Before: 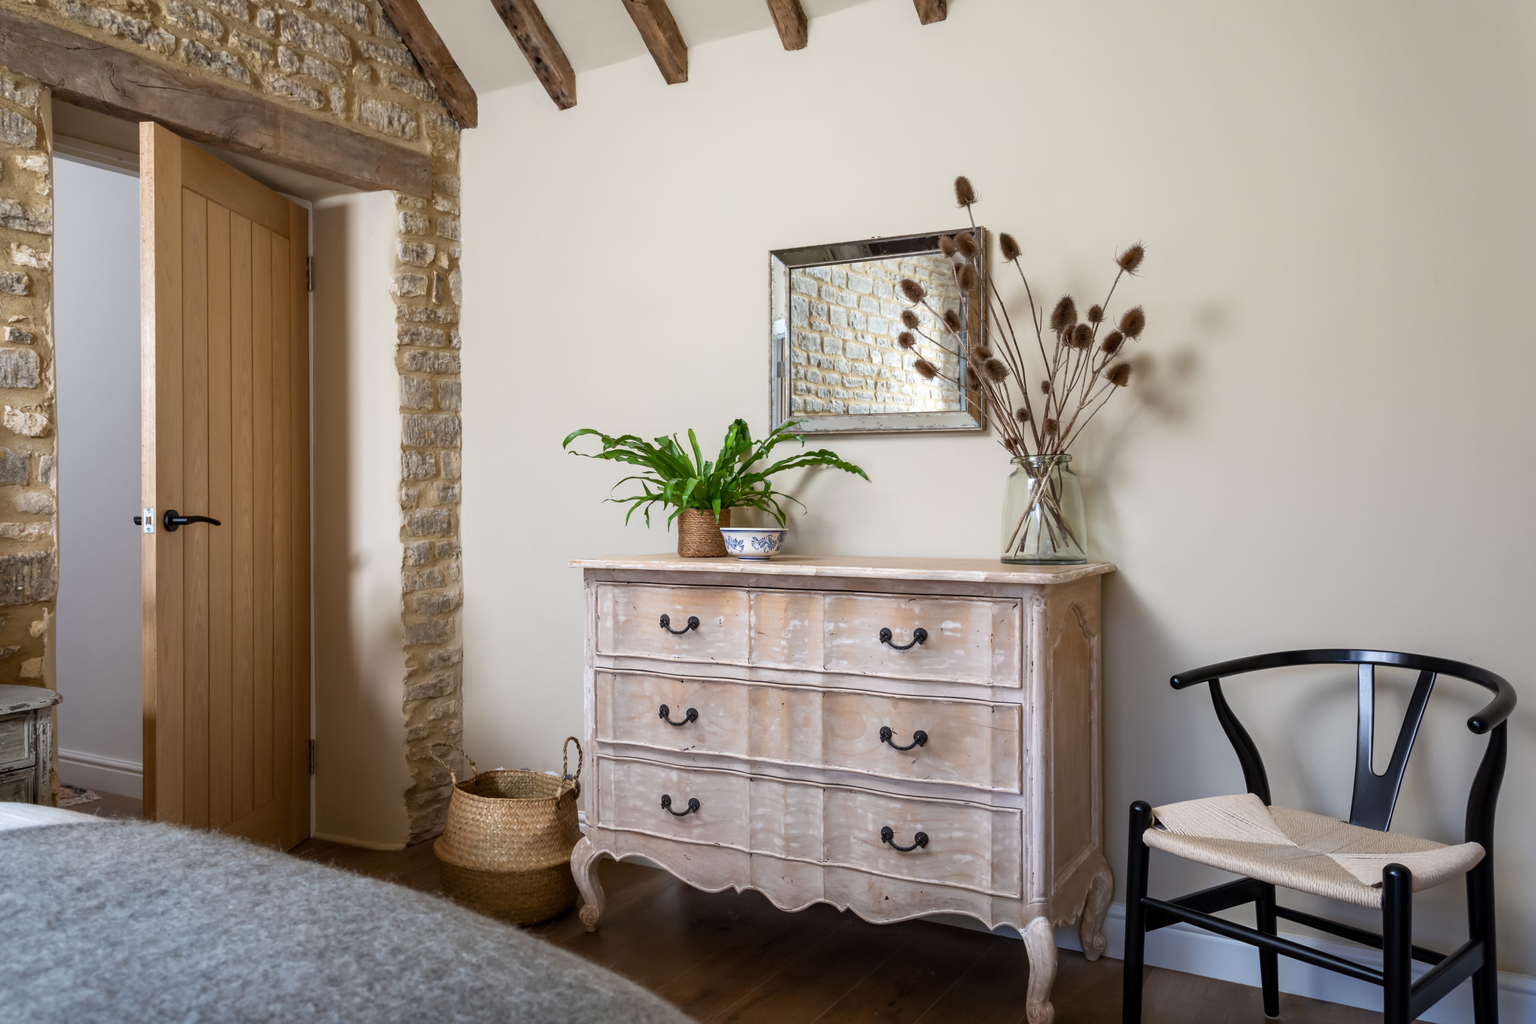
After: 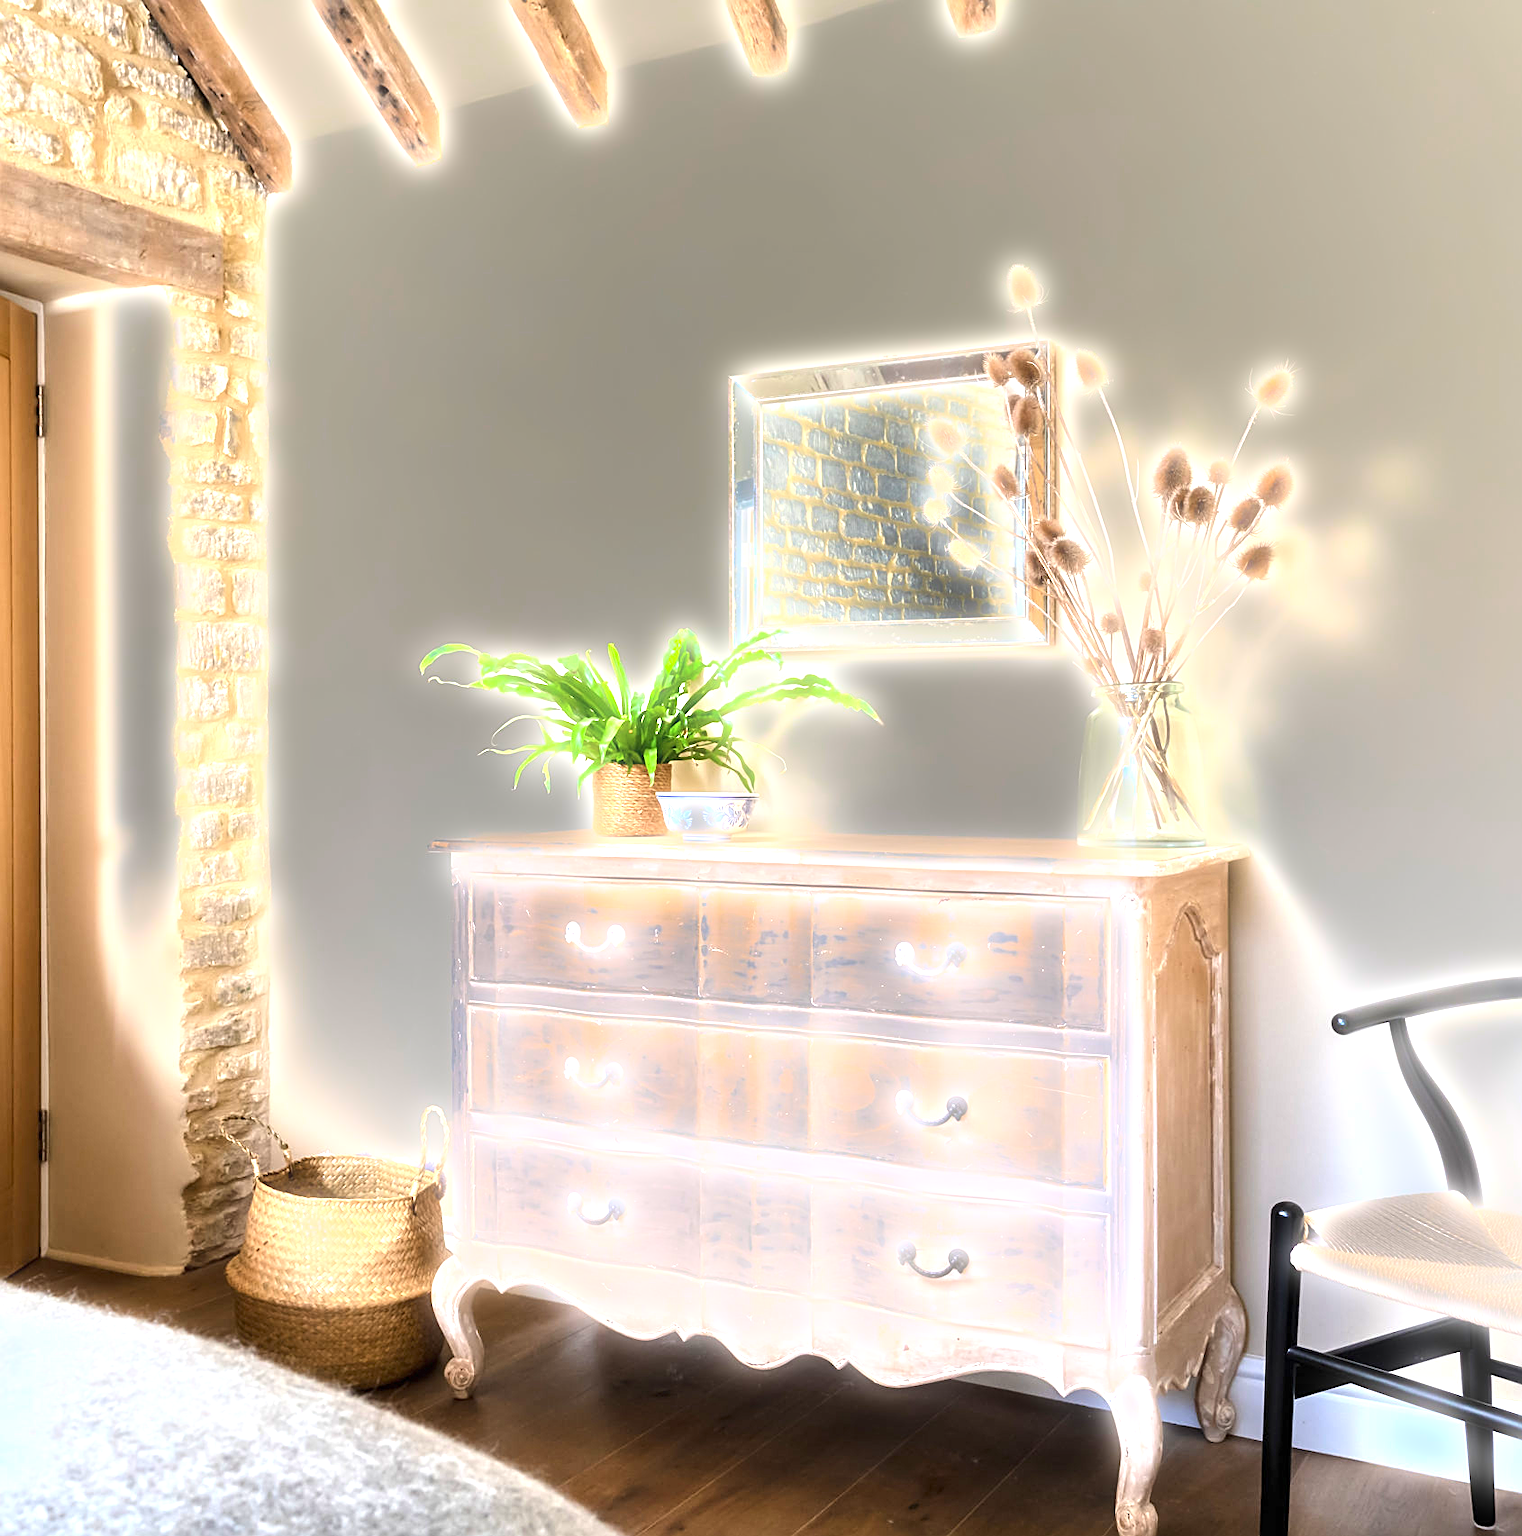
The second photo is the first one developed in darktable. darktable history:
tone equalizer: -8 EV -0.417 EV, -7 EV -0.389 EV, -6 EV -0.333 EV, -5 EV -0.222 EV, -3 EV 0.222 EV, -2 EV 0.333 EV, -1 EV 0.389 EV, +0 EV 0.417 EV, edges refinement/feathering 500, mask exposure compensation -1.57 EV, preserve details no
exposure: black level correction 0, exposure 1.9 EV, compensate highlight preservation false
bloom: size 3%, threshold 100%, strength 0%
crop and rotate: left 18.442%, right 15.508%
sharpen: on, module defaults
